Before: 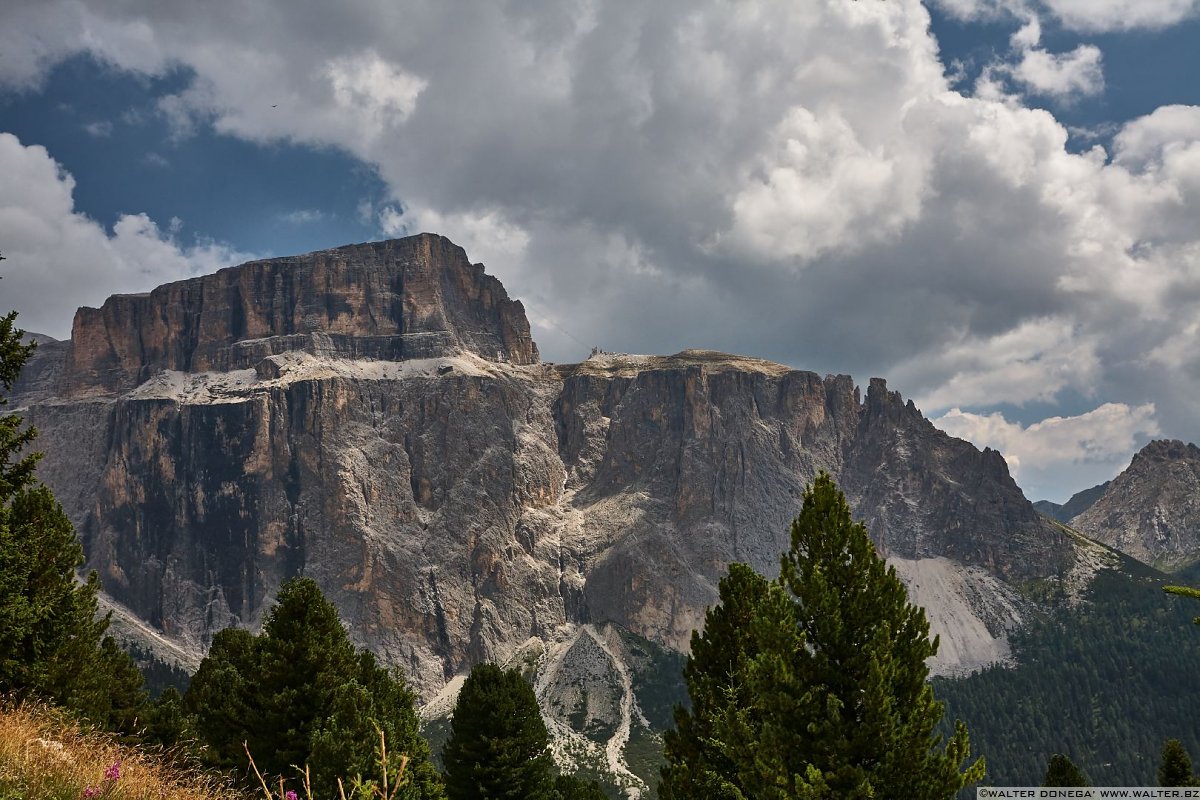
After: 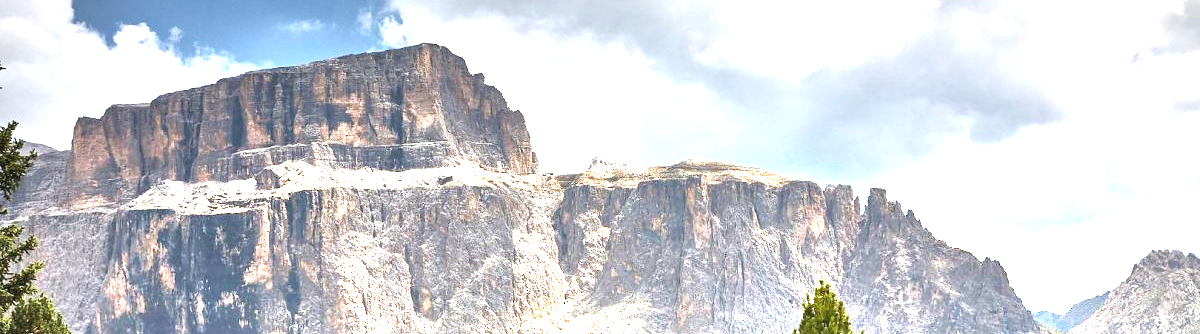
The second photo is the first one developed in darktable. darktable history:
exposure: black level correction 0, exposure 1.2 EV, compensate exposure bias true, compensate highlight preservation false
vignetting: on, module defaults
graduated density: density -3.9 EV
crop and rotate: top 23.84%, bottom 34.294%
